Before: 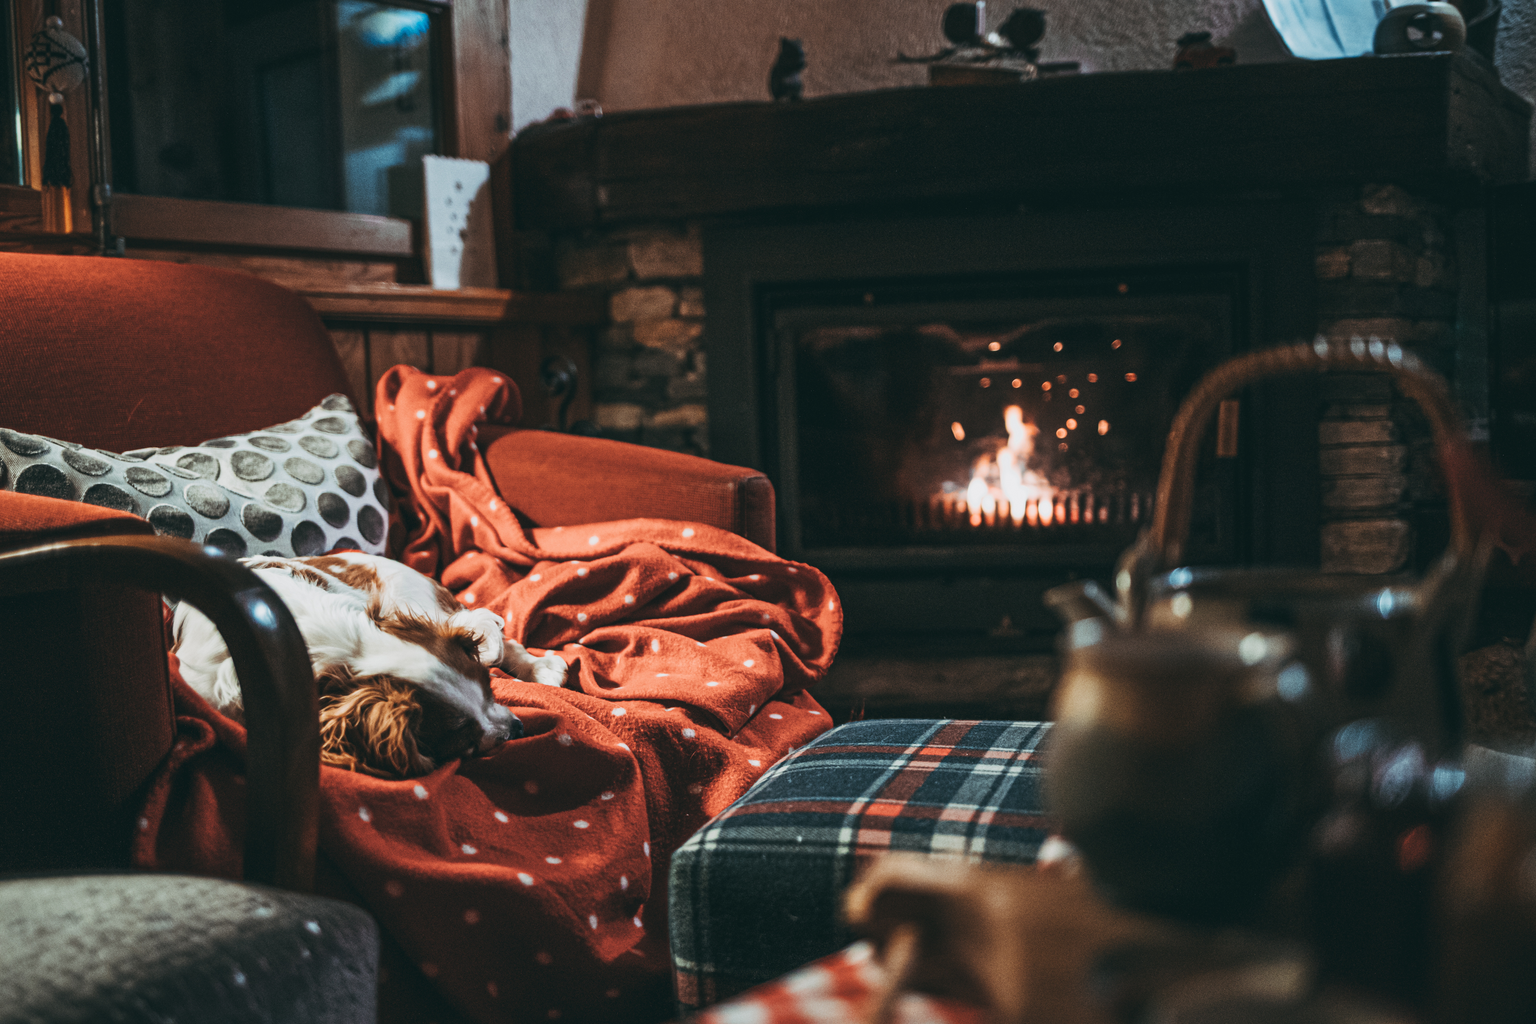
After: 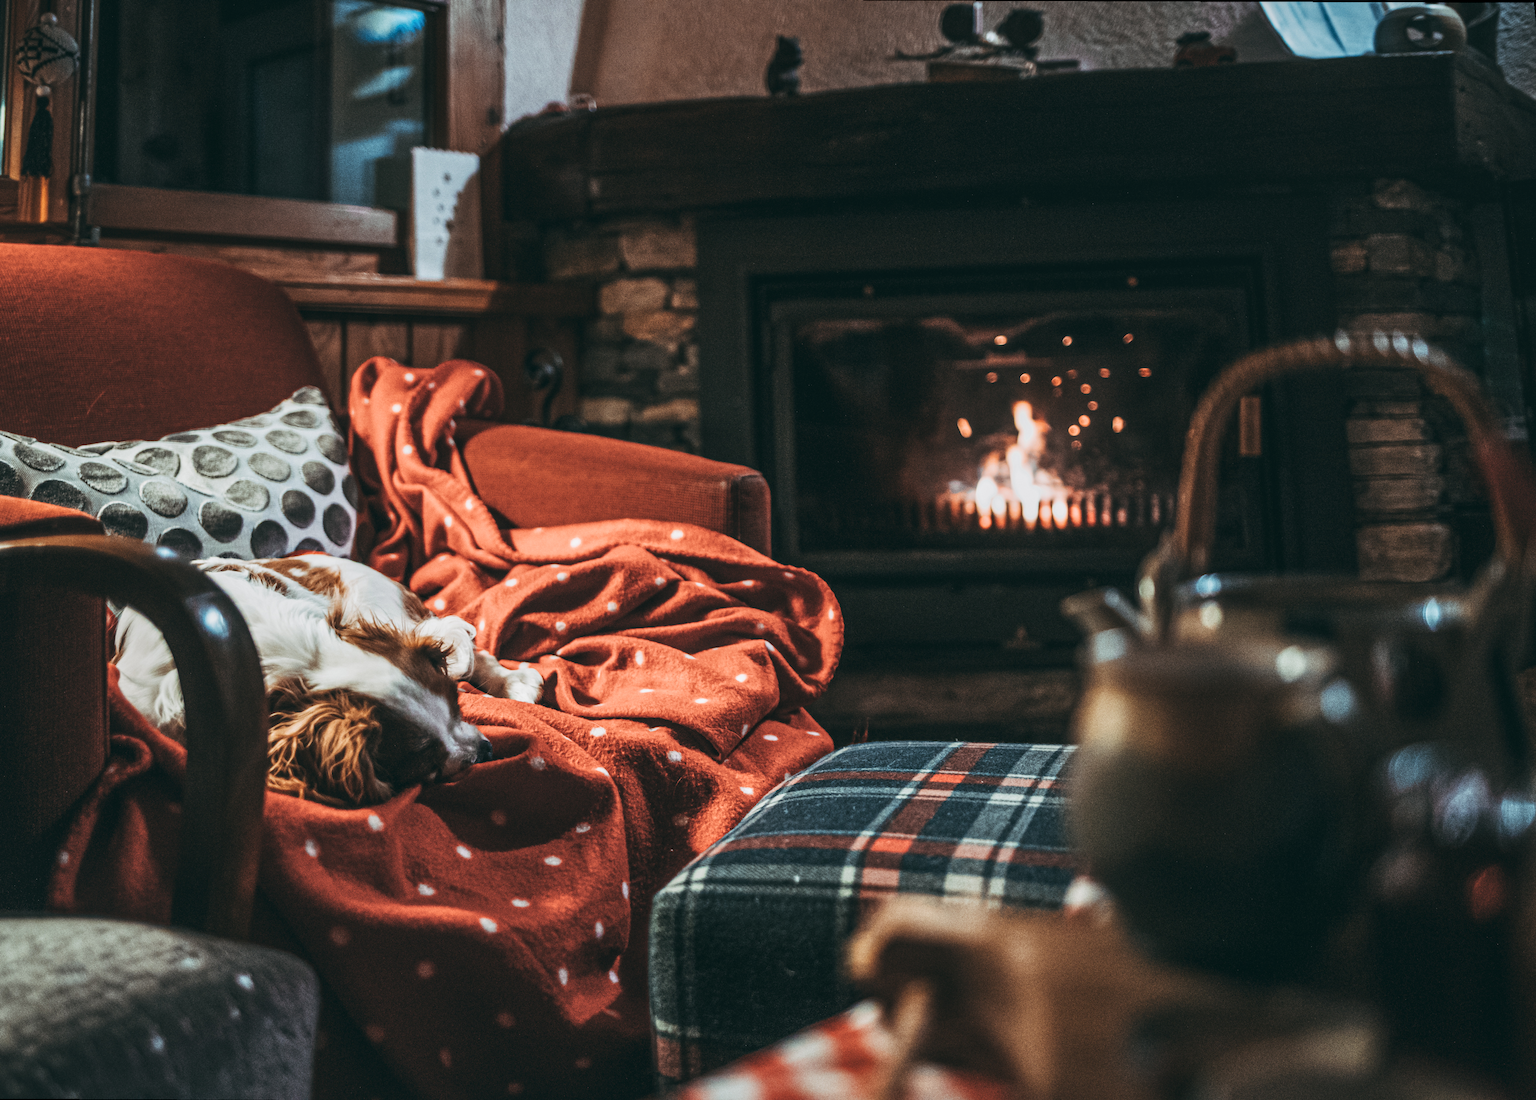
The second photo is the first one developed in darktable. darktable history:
local contrast: on, module defaults
base curve: preserve colors none
rotate and perspective: rotation 0.215°, lens shift (vertical) -0.139, crop left 0.069, crop right 0.939, crop top 0.002, crop bottom 0.996
